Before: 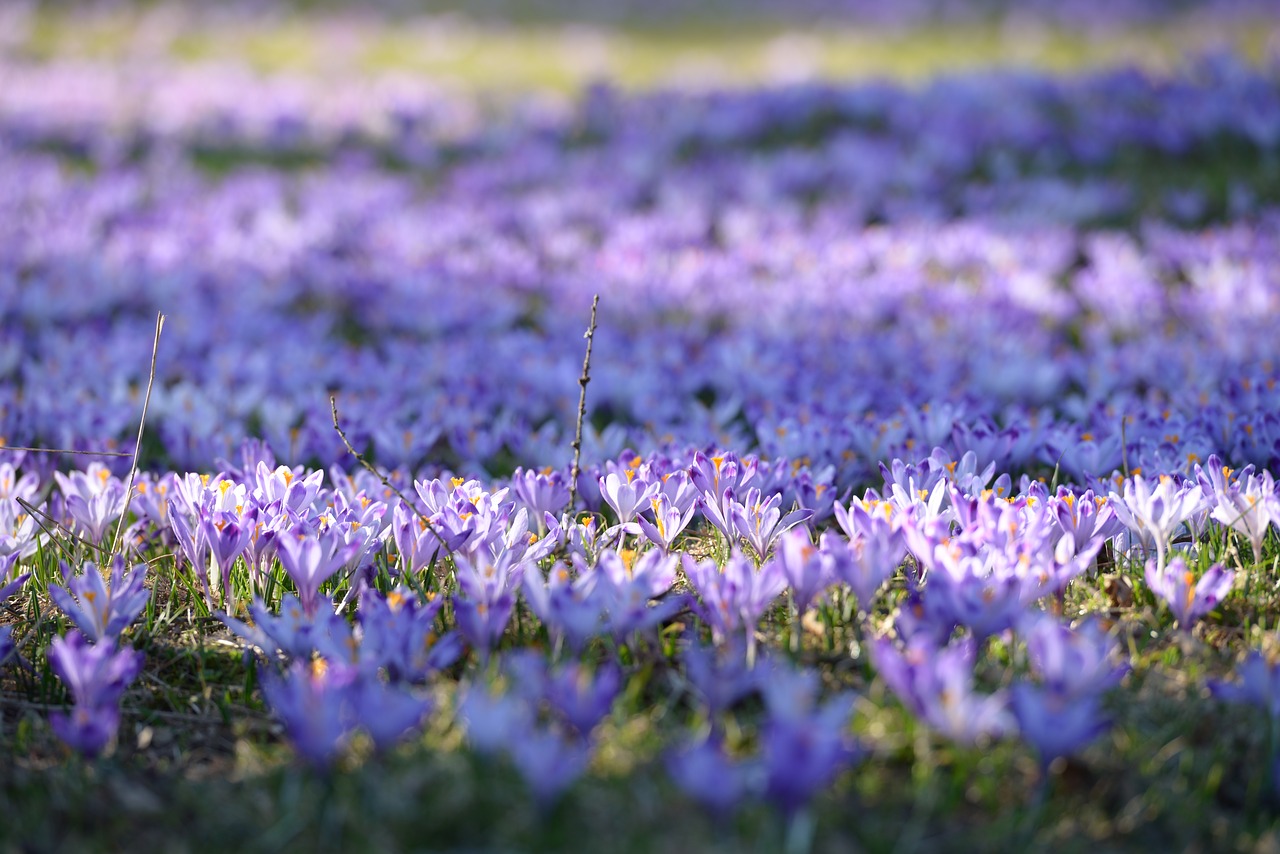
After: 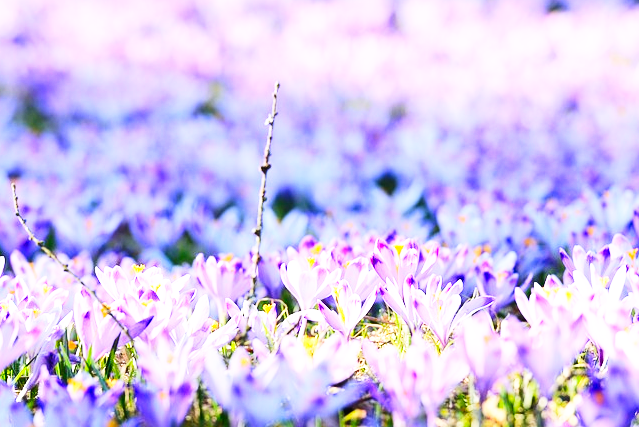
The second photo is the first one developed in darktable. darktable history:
crop: left 25%, top 25%, right 25%, bottom 25%
base curve: curves: ch0 [(0, 0) (0.007, 0.004) (0.027, 0.03) (0.046, 0.07) (0.207, 0.54) (0.442, 0.872) (0.673, 0.972) (1, 1)], preserve colors none
contrast brightness saturation: contrast 0.2, brightness 0.16, saturation 0.22
